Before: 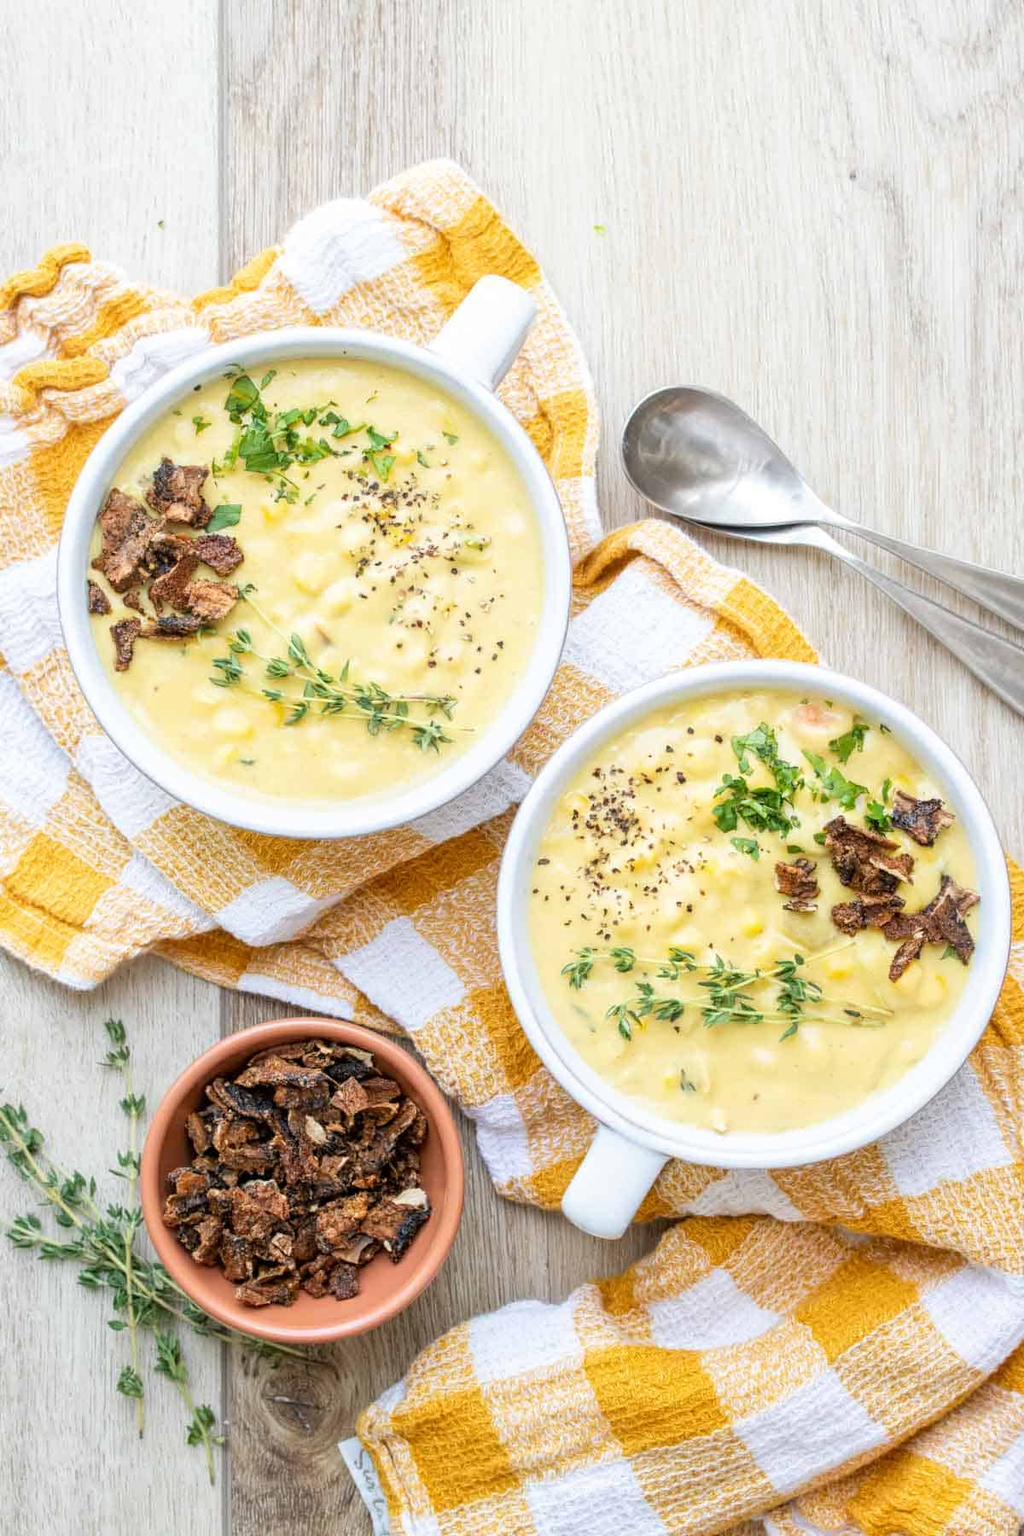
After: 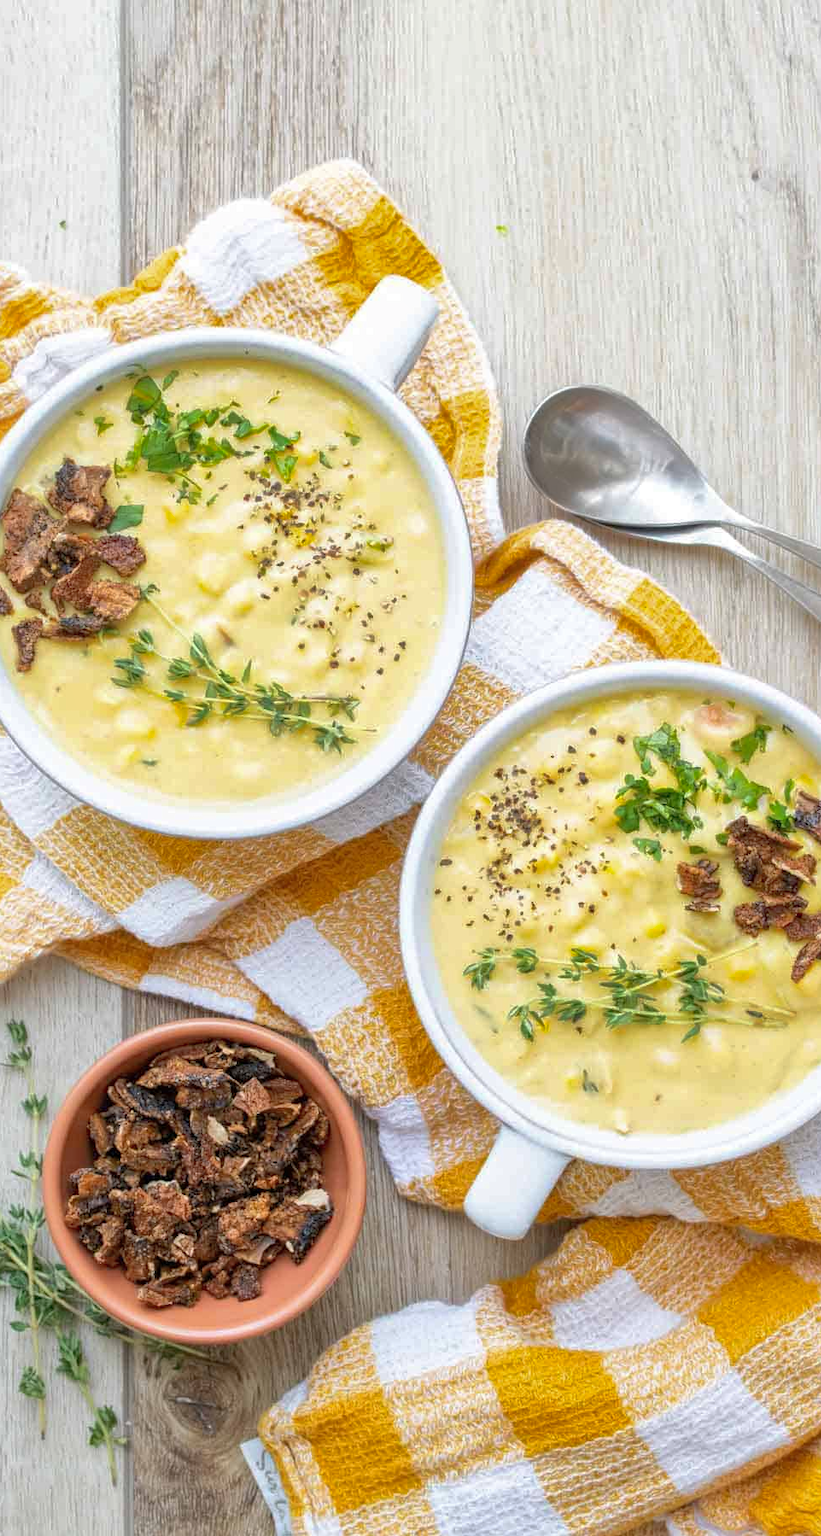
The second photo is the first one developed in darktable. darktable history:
tone equalizer: on, module defaults
crop and rotate: left 9.616%, right 10.152%
shadows and highlights: on, module defaults
